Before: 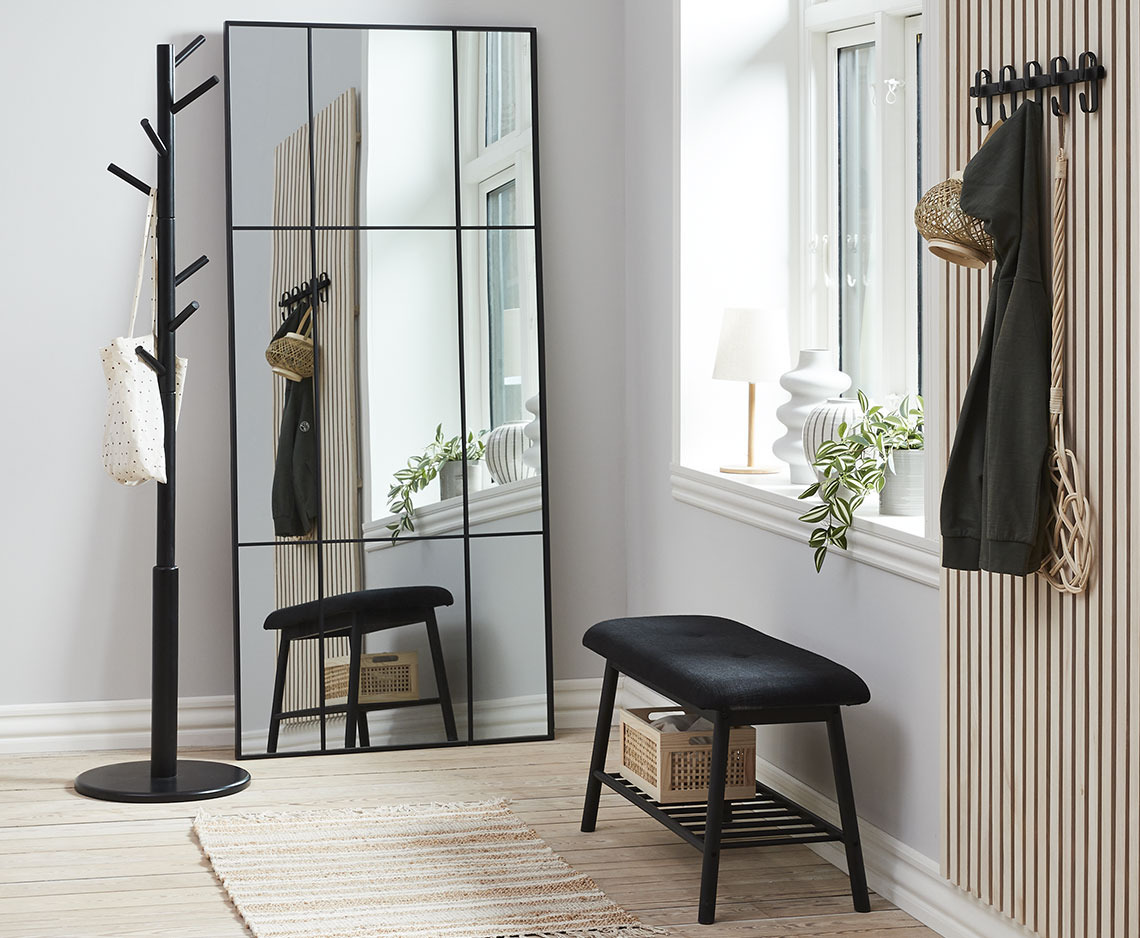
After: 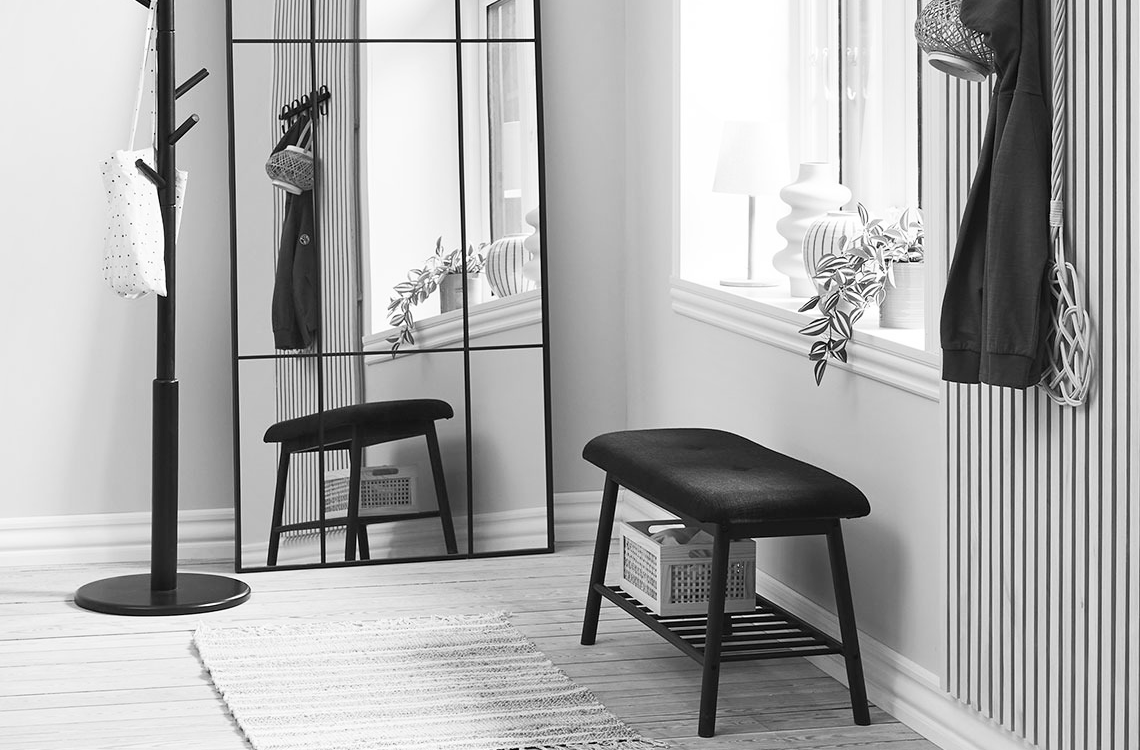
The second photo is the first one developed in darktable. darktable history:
crop and rotate: top 19.998%
monochrome: on, module defaults
contrast brightness saturation: contrast 0.05, brightness 0.06, saturation 0.01
shadows and highlights: shadows 0, highlights 40
